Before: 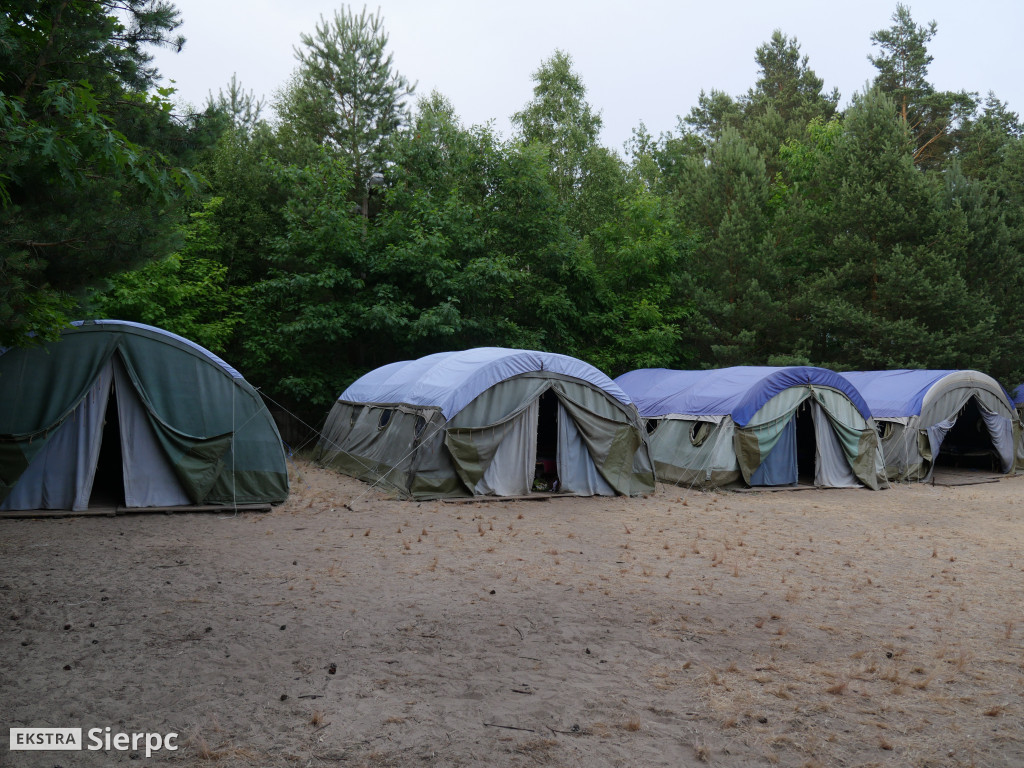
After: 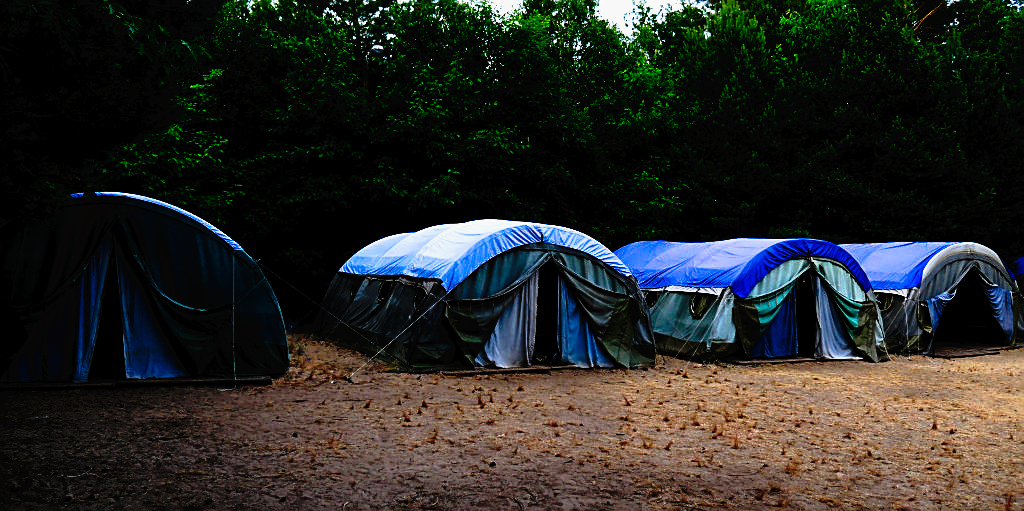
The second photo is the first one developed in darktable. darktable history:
tone curve: curves: ch0 [(0, 0) (0.003, 0.005) (0.011, 0.005) (0.025, 0.006) (0.044, 0.008) (0.069, 0.01) (0.1, 0.012) (0.136, 0.015) (0.177, 0.019) (0.224, 0.017) (0.277, 0.015) (0.335, 0.018) (0.399, 0.043) (0.468, 0.118) (0.543, 0.349) (0.623, 0.591) (0.709, 0.88) (0.801, 0.983) (0.898, 0.973) (1, 1)], preserve colors none
sharpen: on, module defaults
rgb levels: preserve colors sum RGB, levels [[0.038, 0.433, 0.934], [0, 0.5, 1], [0, 0.5, 1]]
crop: top 16.727%, bottom 16.727%
